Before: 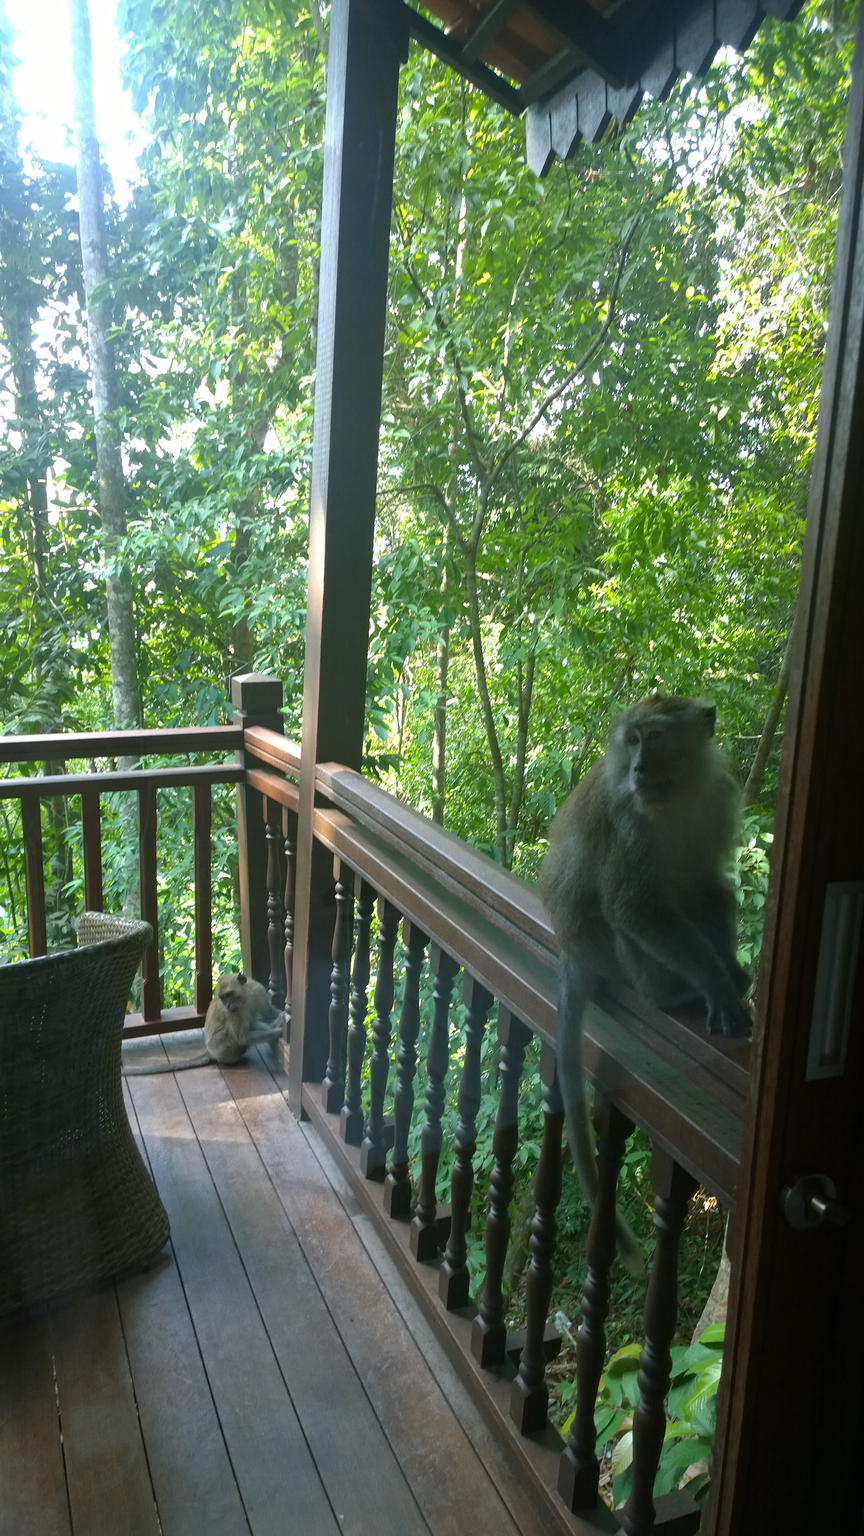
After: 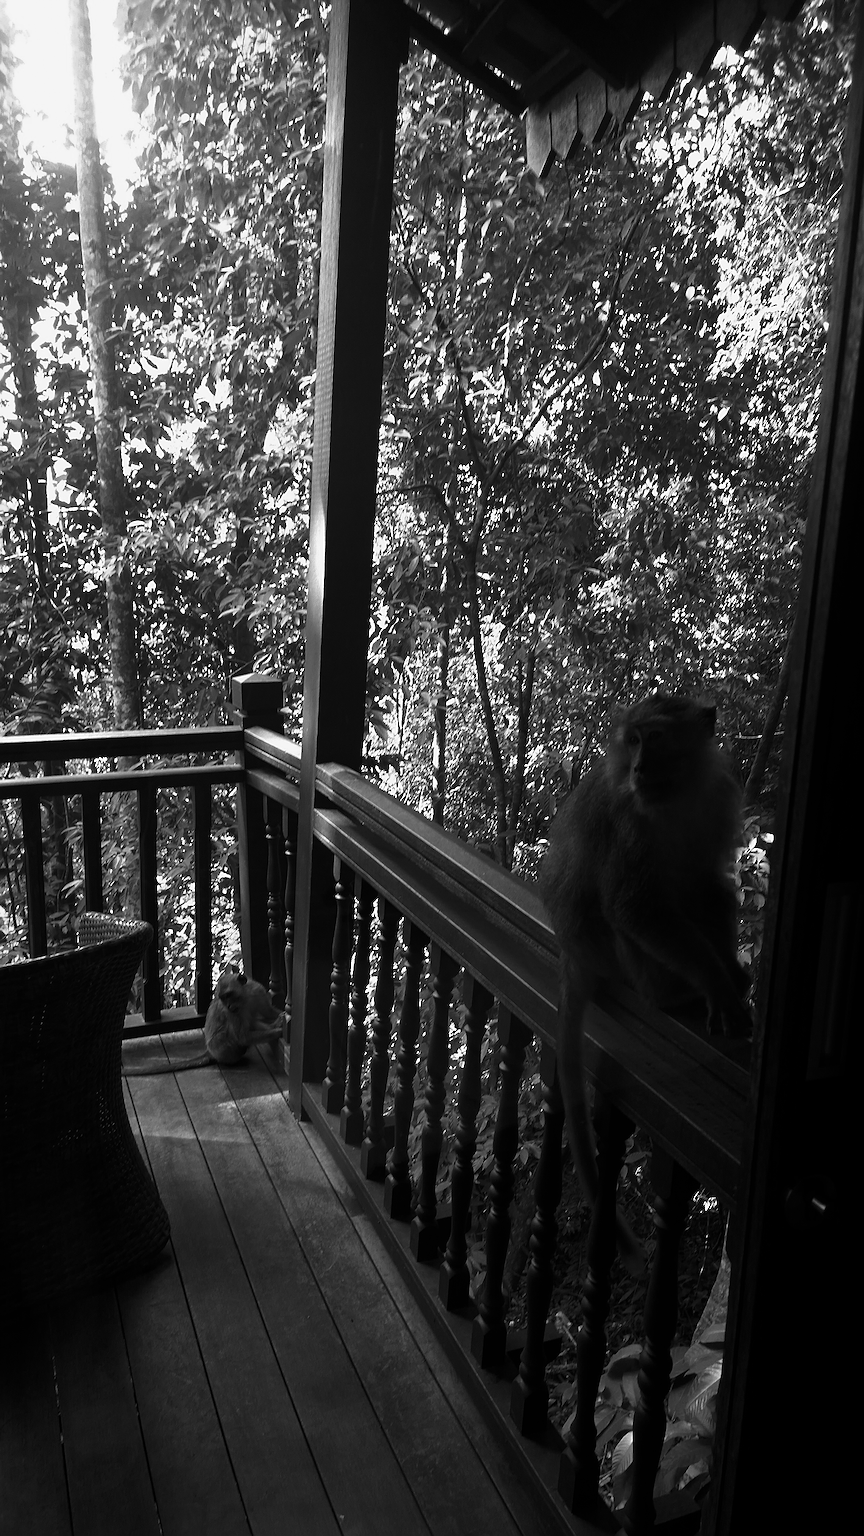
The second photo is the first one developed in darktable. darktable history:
contrast brightness saturation: contrast -0.03, brightness -0.59, saturation -1
sharpen: on, module defaults
